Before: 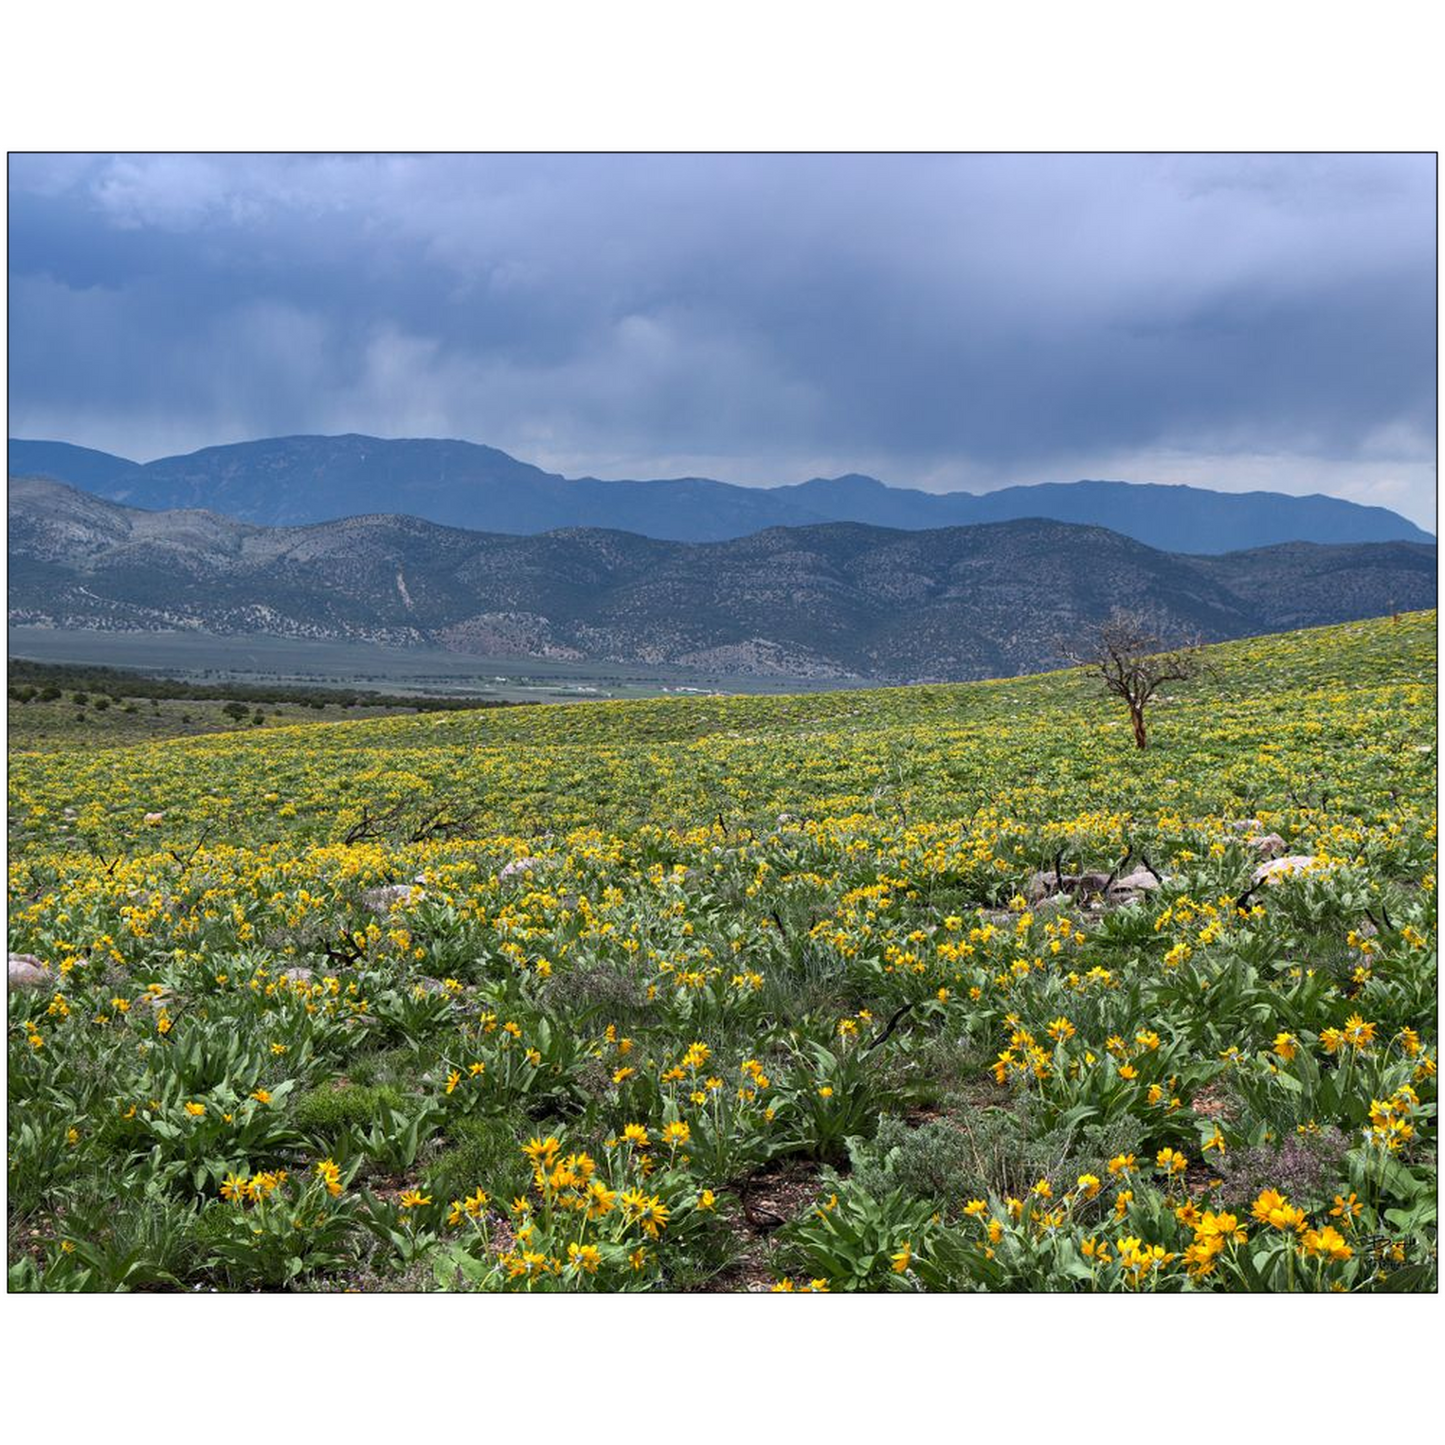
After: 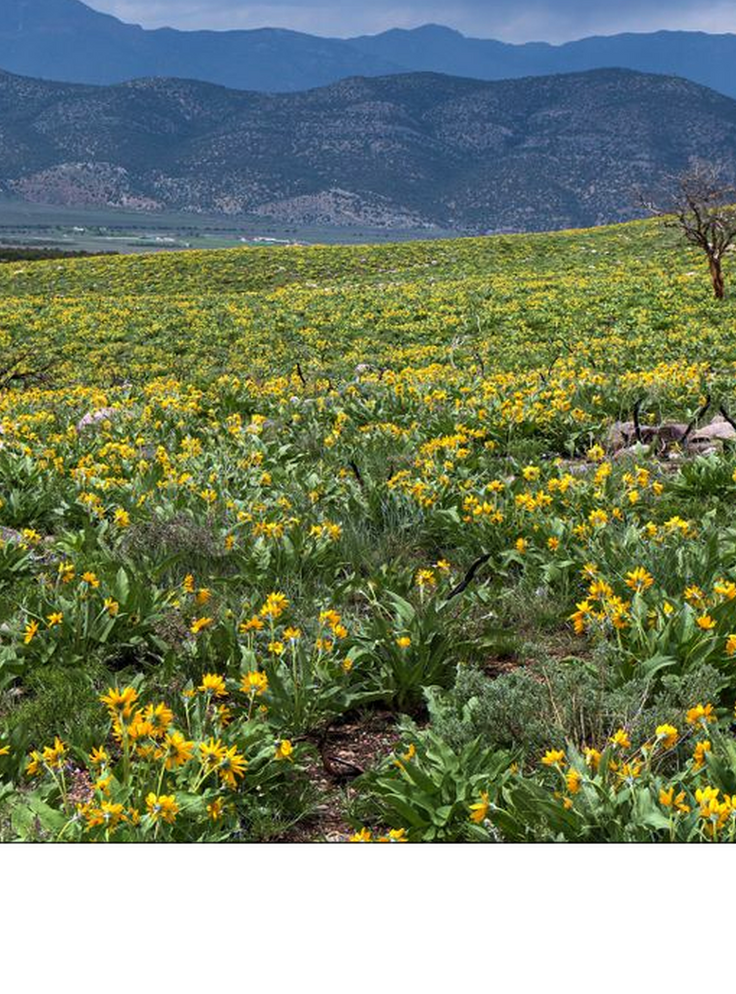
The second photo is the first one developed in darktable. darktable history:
crop and rotate: left 29.237%, top 31.152%, right 19.807%
velvia: on, module defaults
